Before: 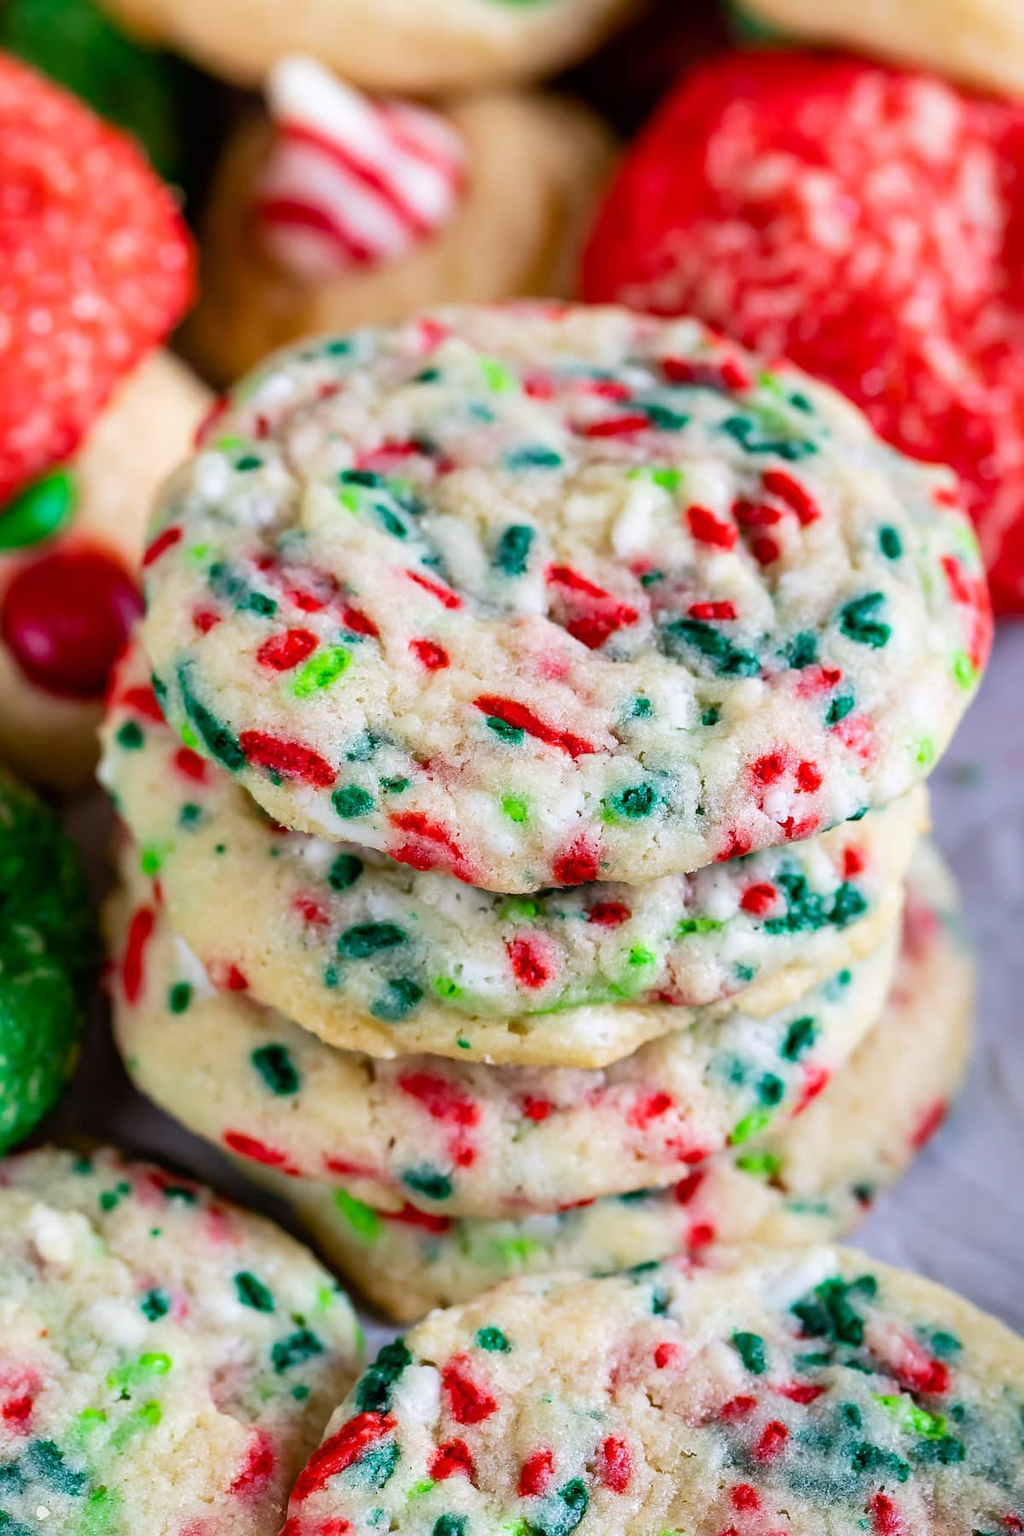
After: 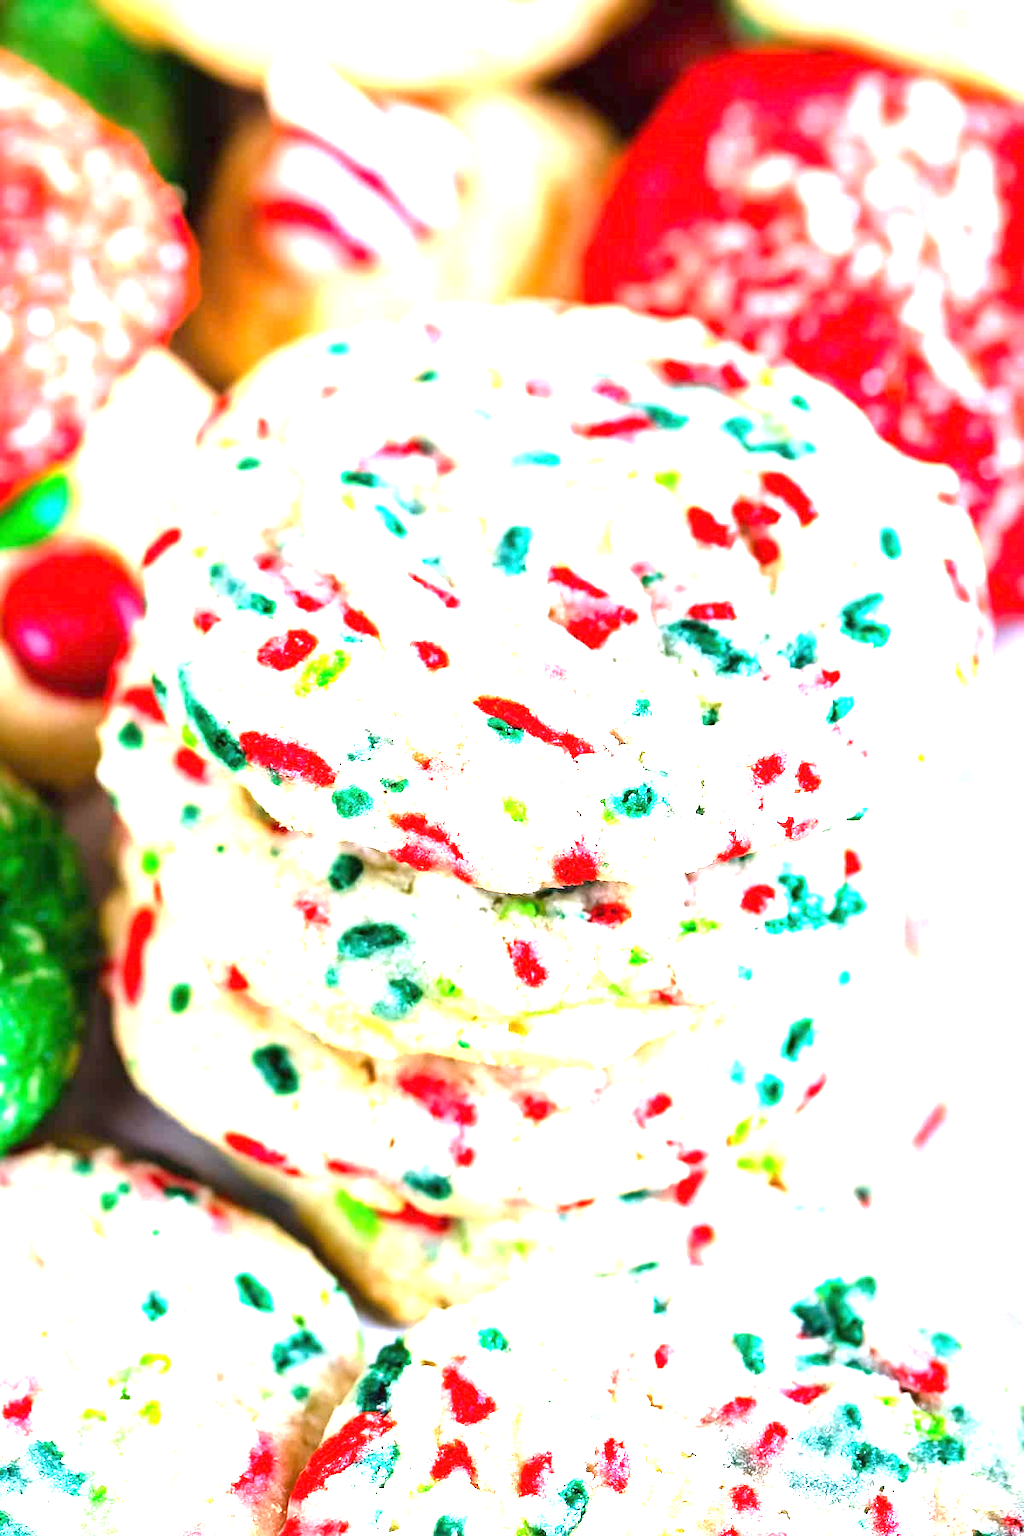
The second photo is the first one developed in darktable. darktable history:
exposure: black level correction 0, exposure 2.404 EV, compensate exposure bias true, compensate highlight preservation false
